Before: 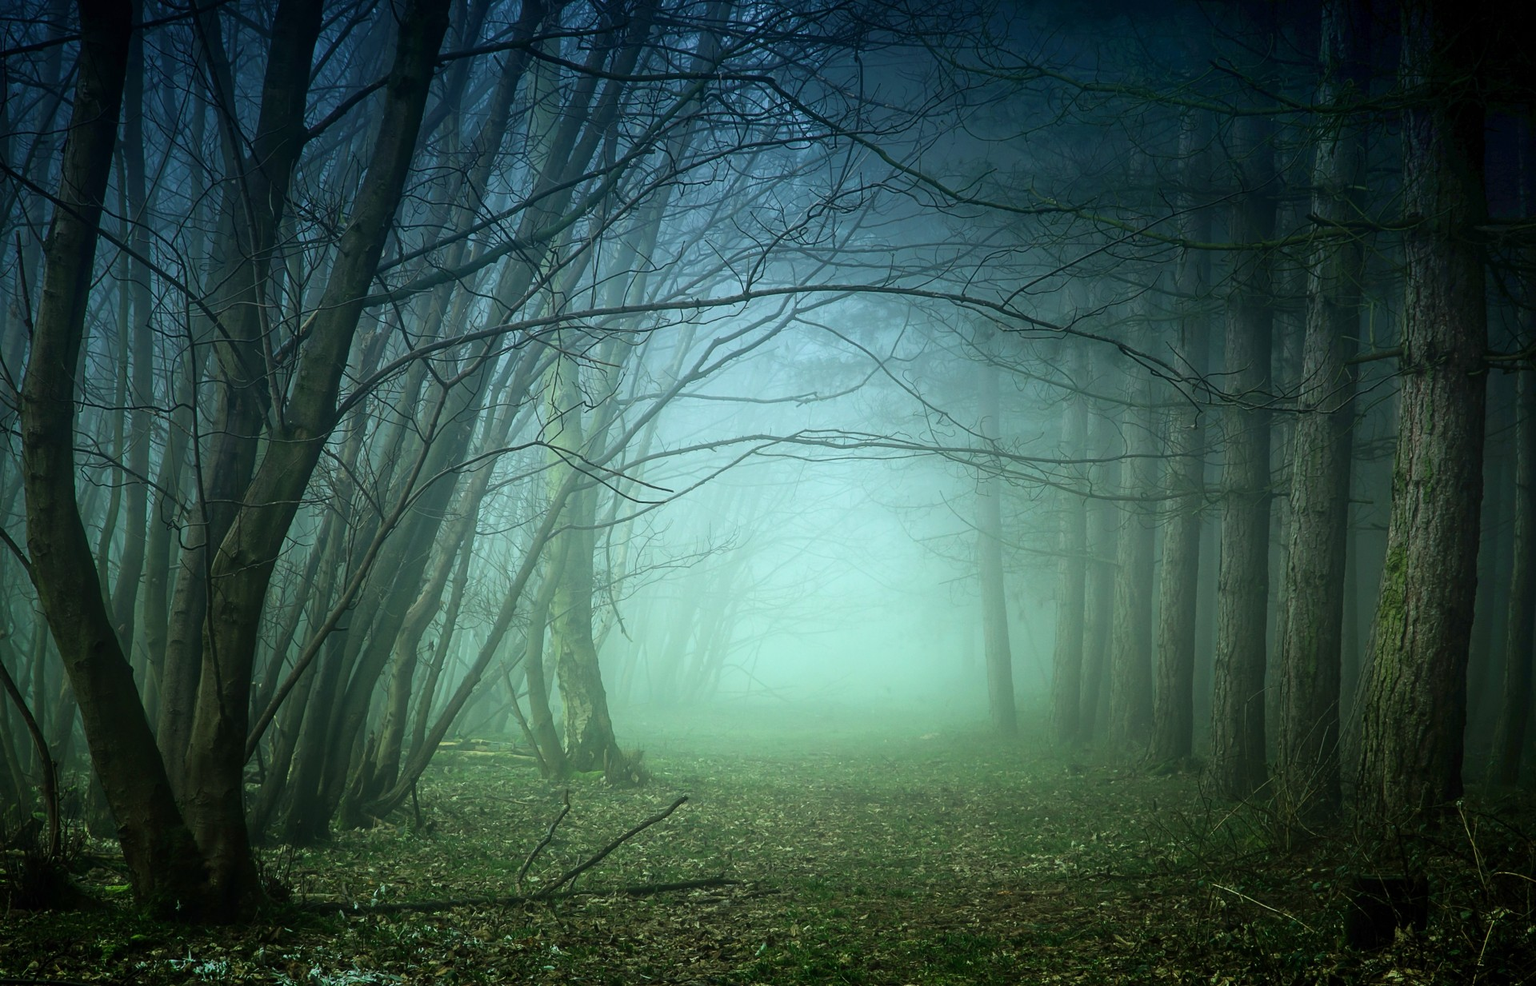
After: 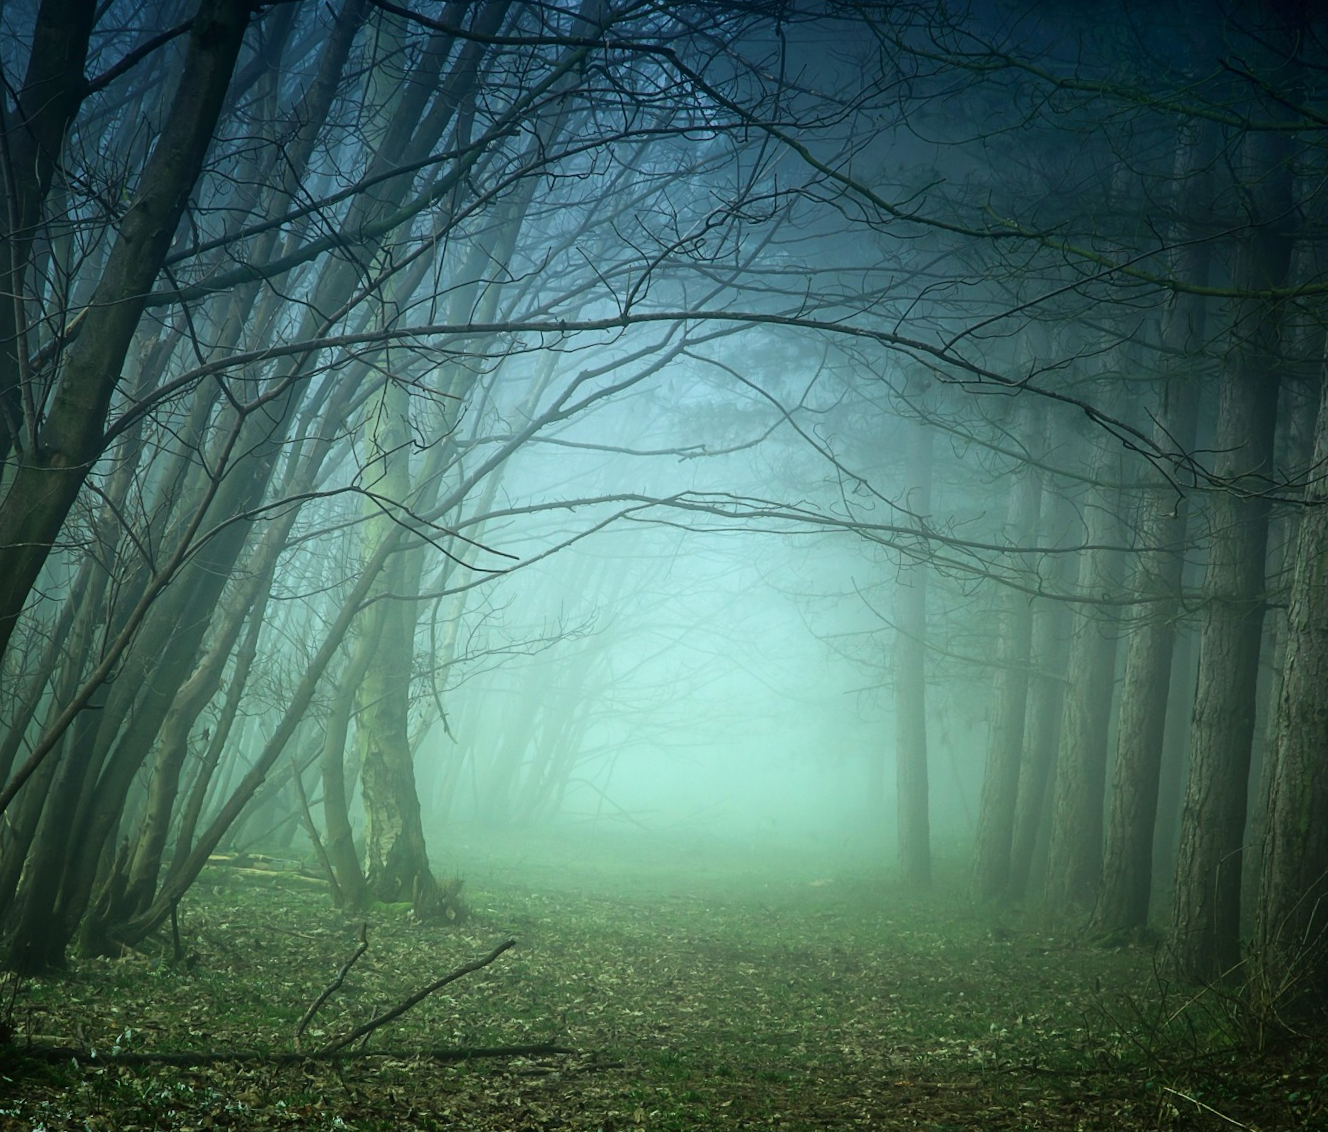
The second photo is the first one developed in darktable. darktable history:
crop and rotate: angle -3.27°, left 13.959%, top 0.041%, right 10.841%, bottom 0.082%
